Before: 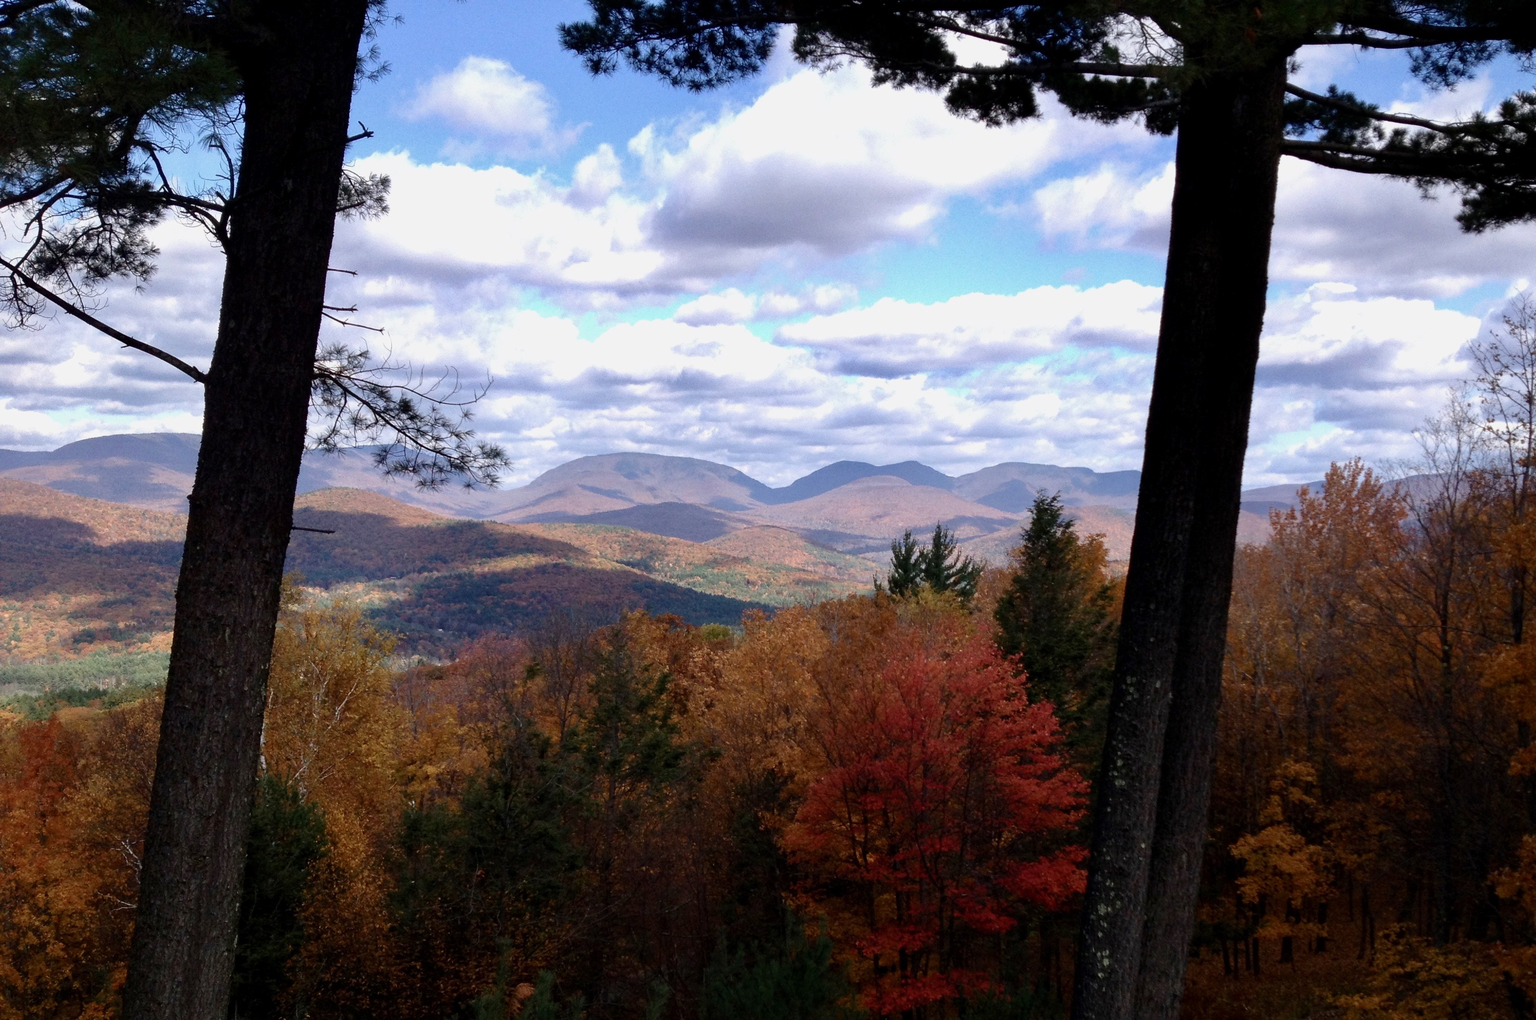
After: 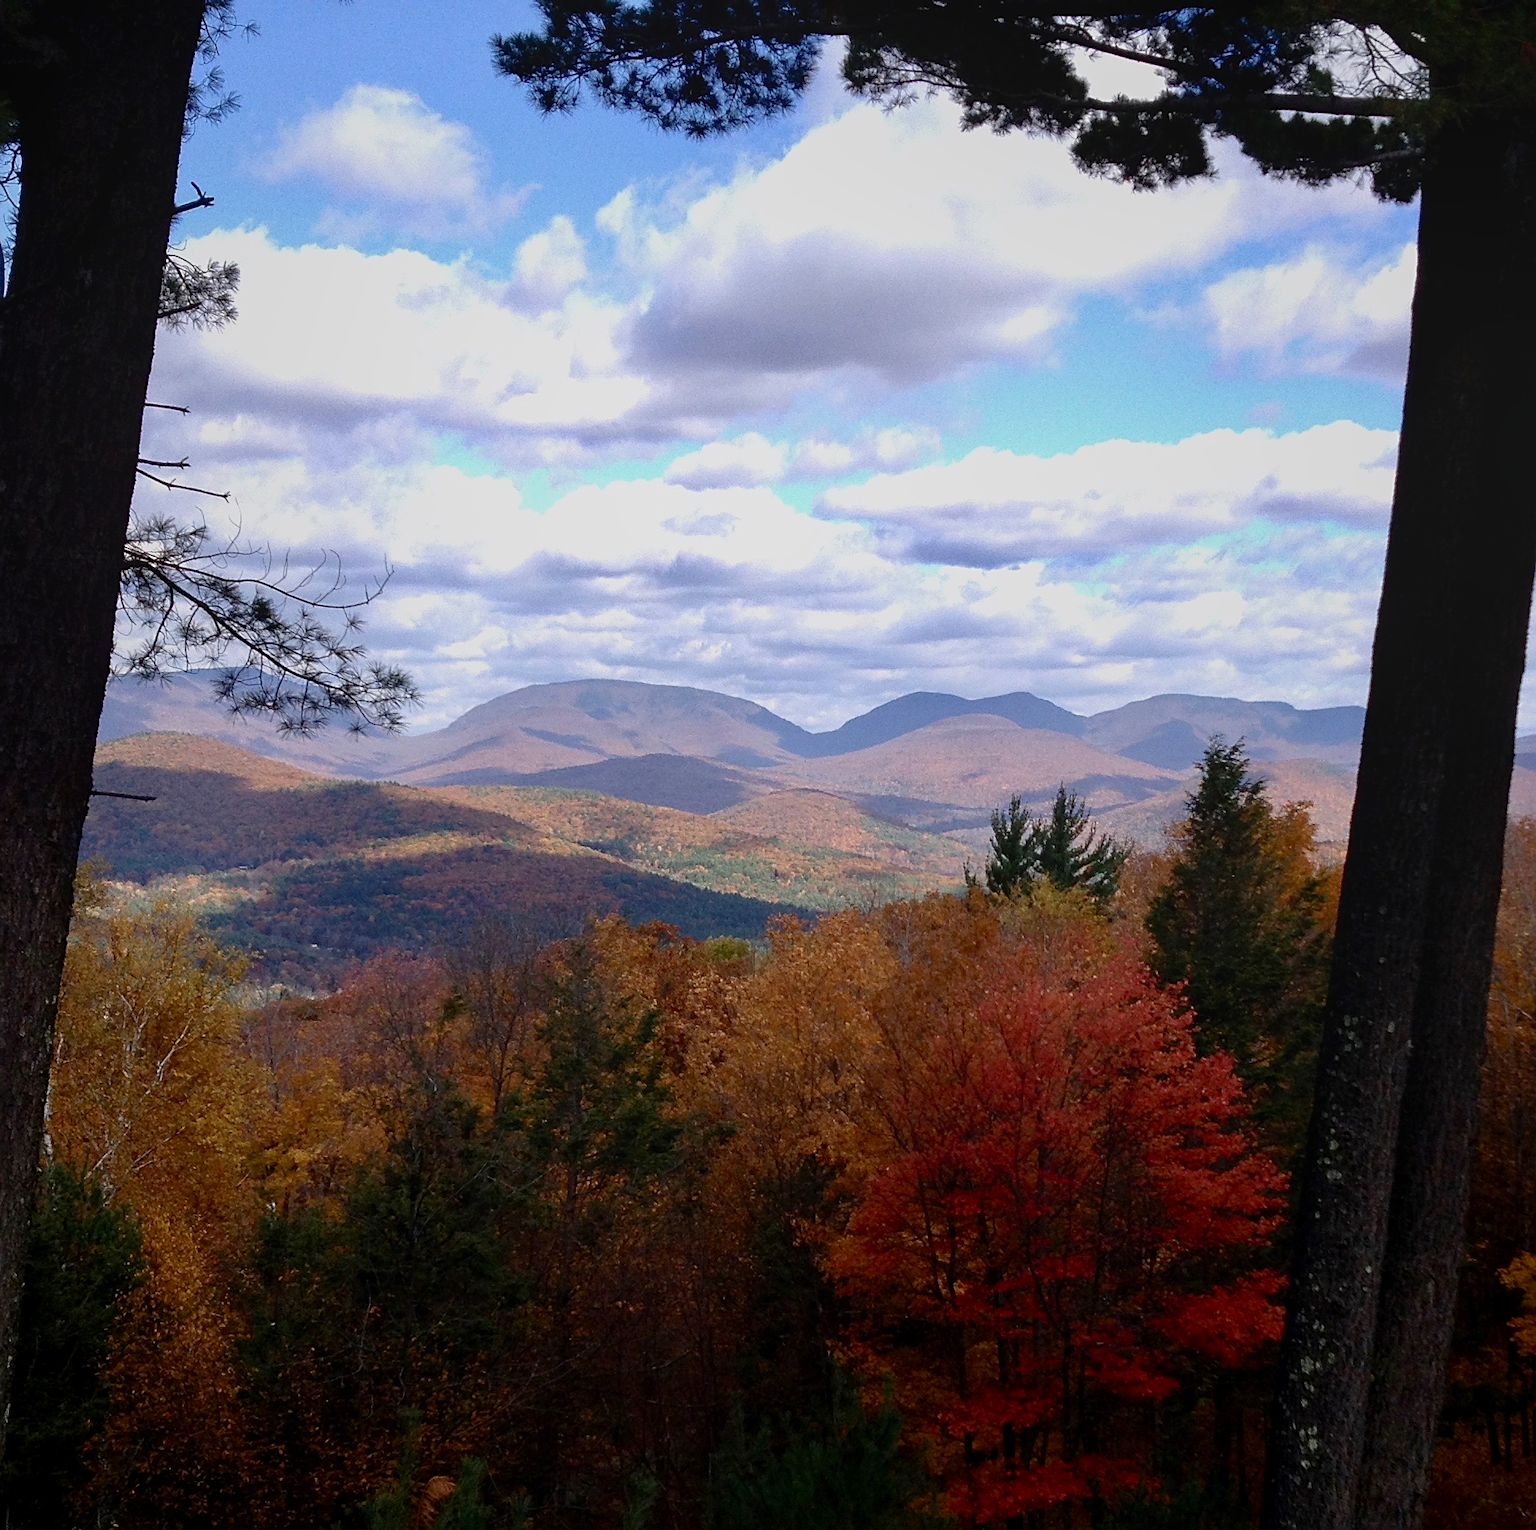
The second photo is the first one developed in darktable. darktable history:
crop and rotate: left 15.055%, right 18.278%
local contrast: highlights 68%, shadows 68%, detail 82%, midtone range 0.325
sharpen: on, module defaults
